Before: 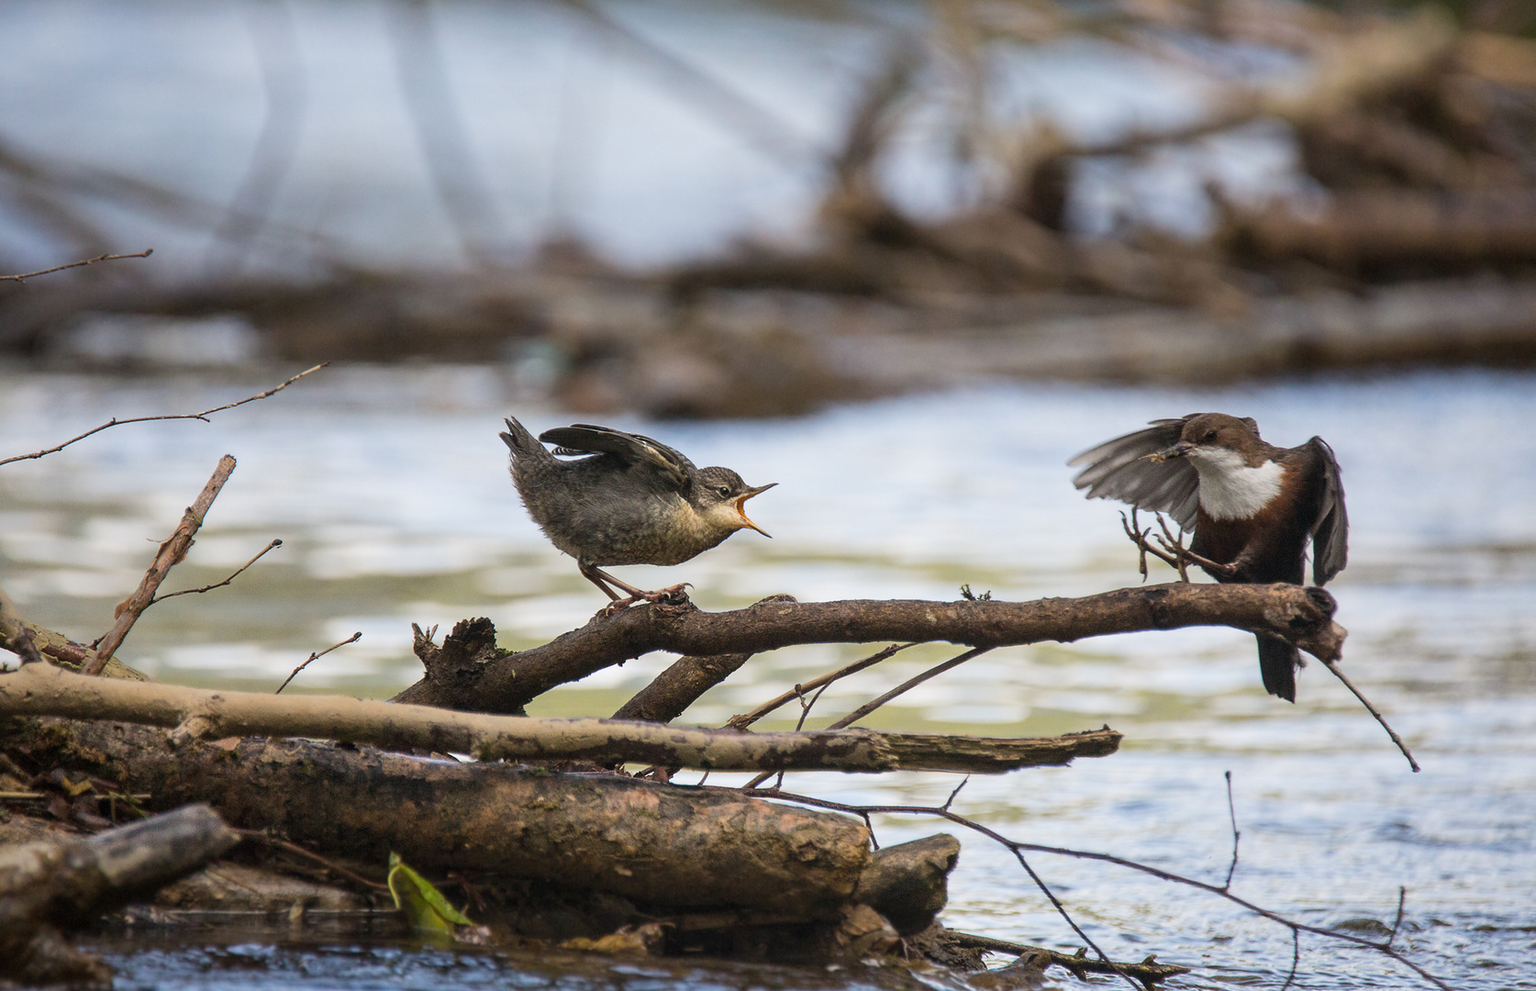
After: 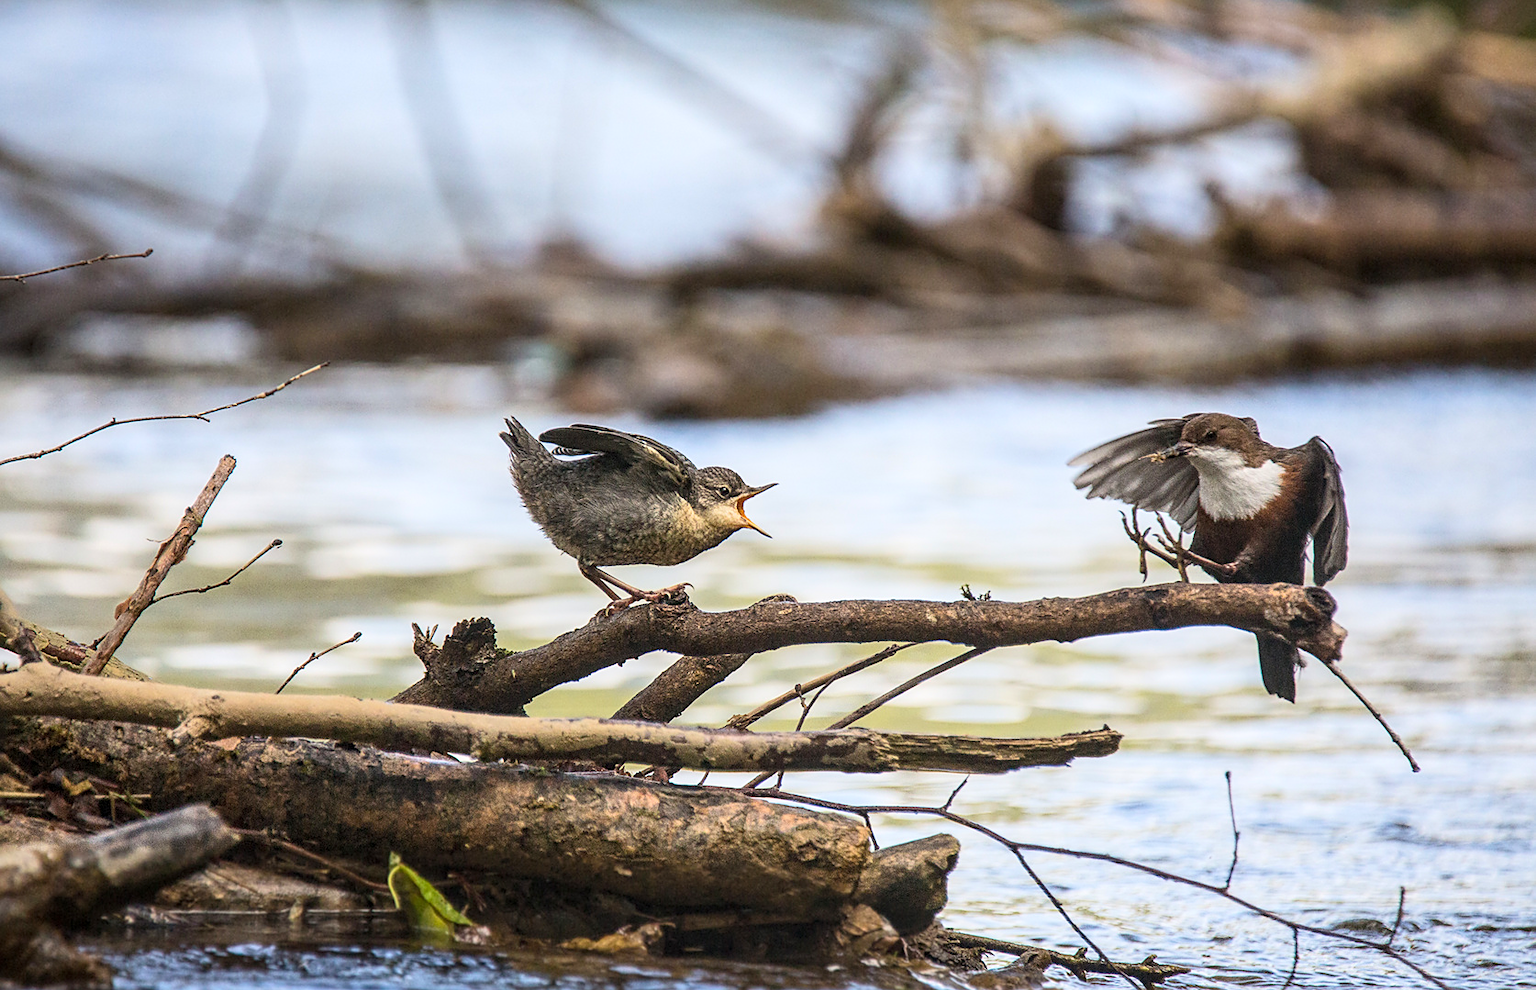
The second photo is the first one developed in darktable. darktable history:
contrast brightness saturation: contrast 0.2, brightness 0.16, saturation 0.22
sharpen: on, module defaults
local contrast: on, module defaults
